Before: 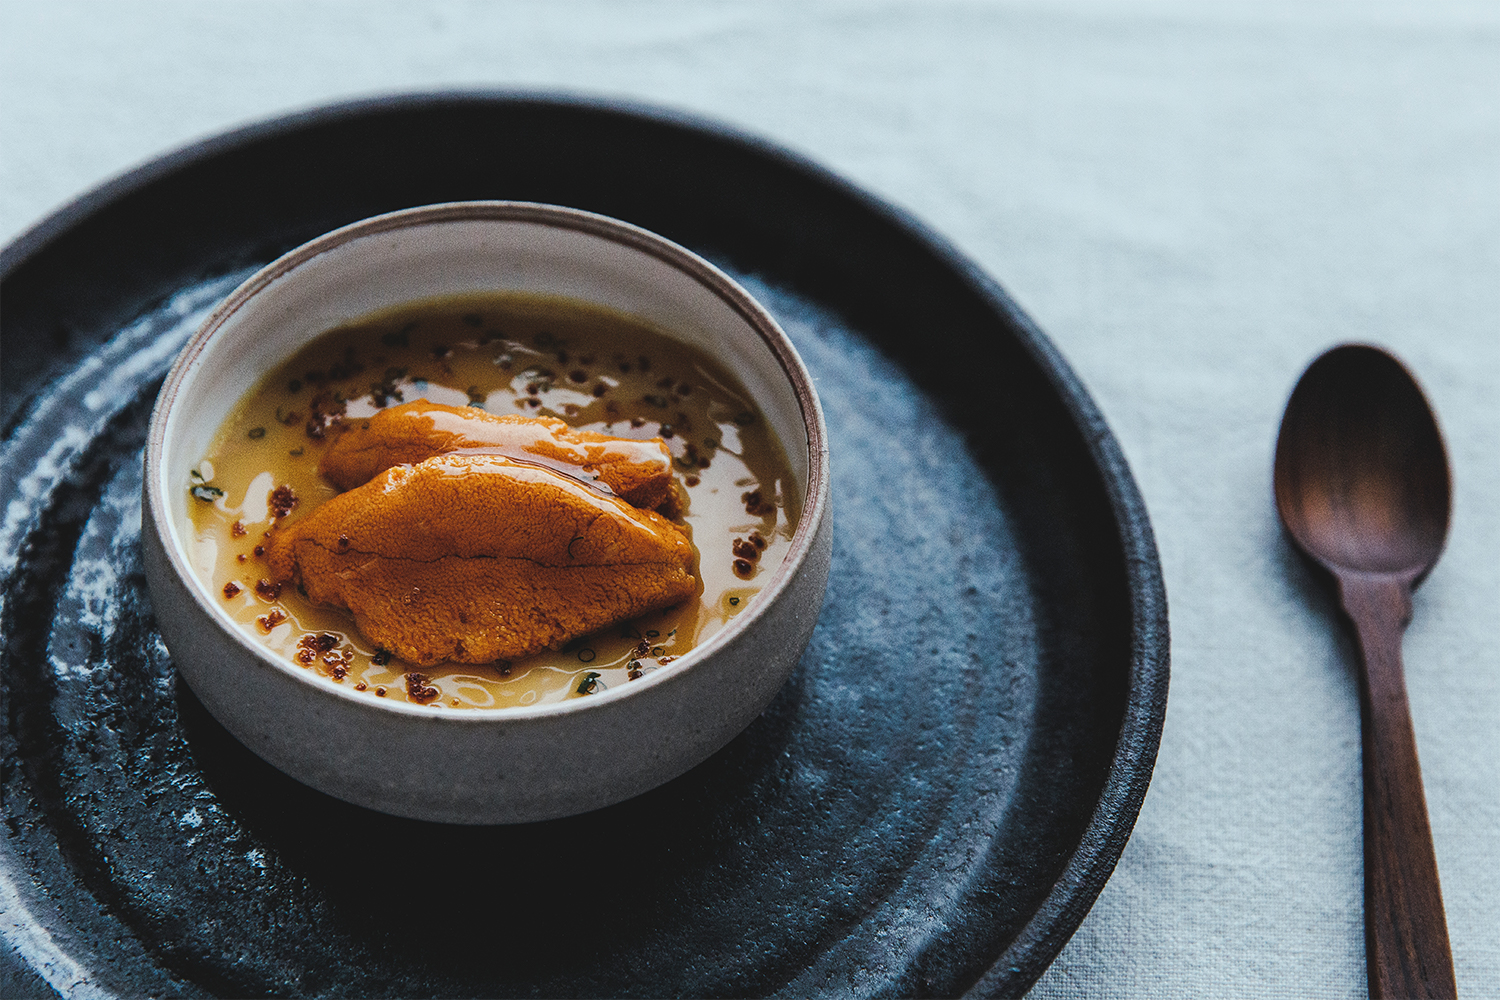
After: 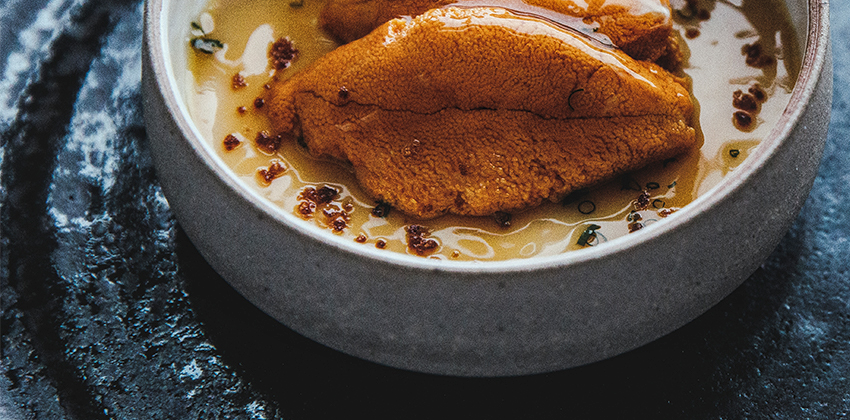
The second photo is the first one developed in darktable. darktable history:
crop: top 44.804%, right 43.285%, bottom 13.125%
local contrast: on, module defaults
